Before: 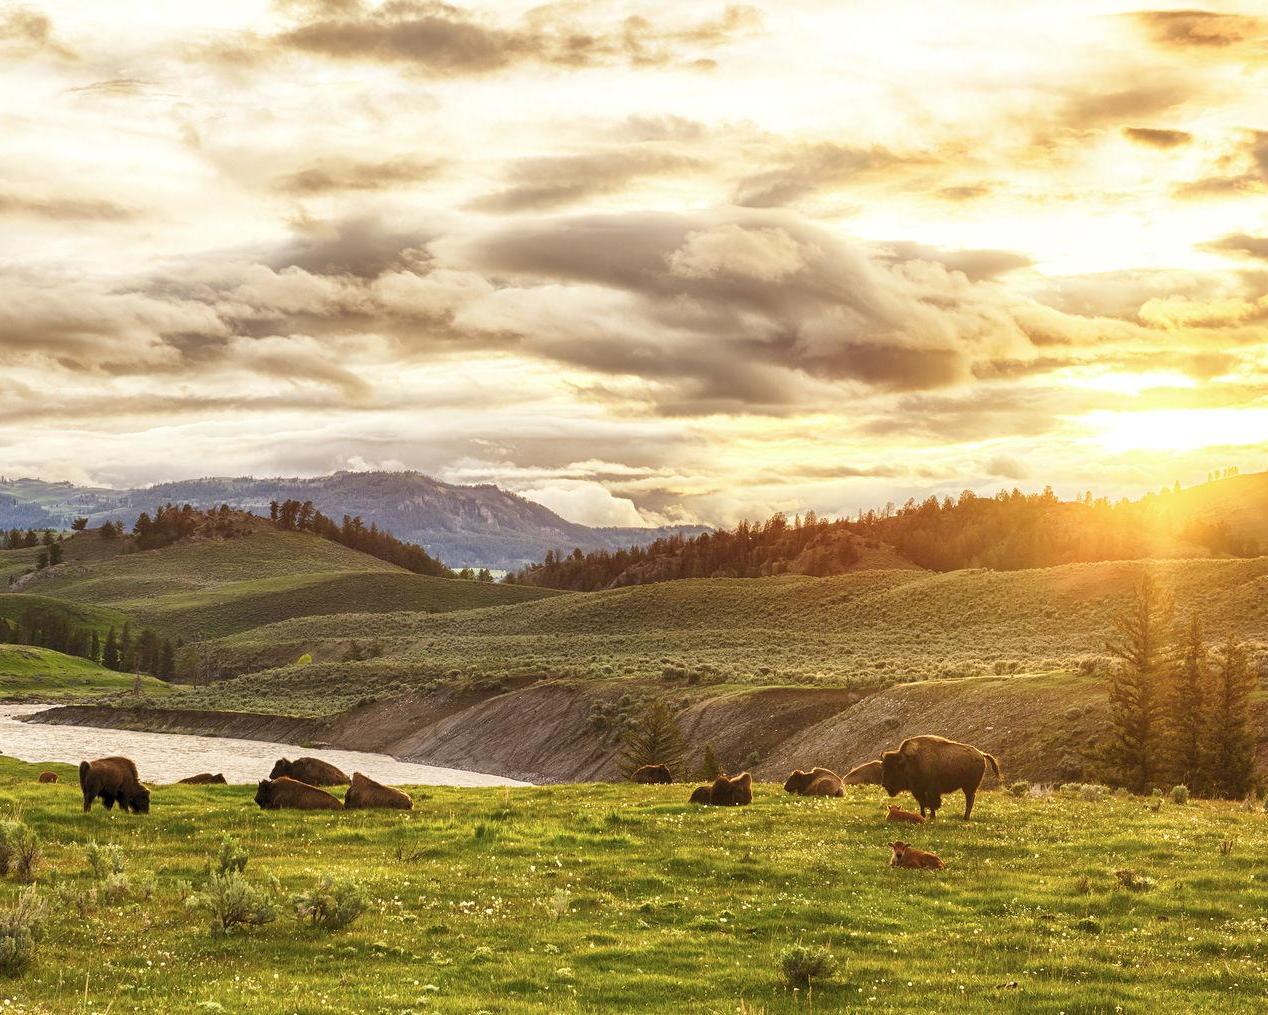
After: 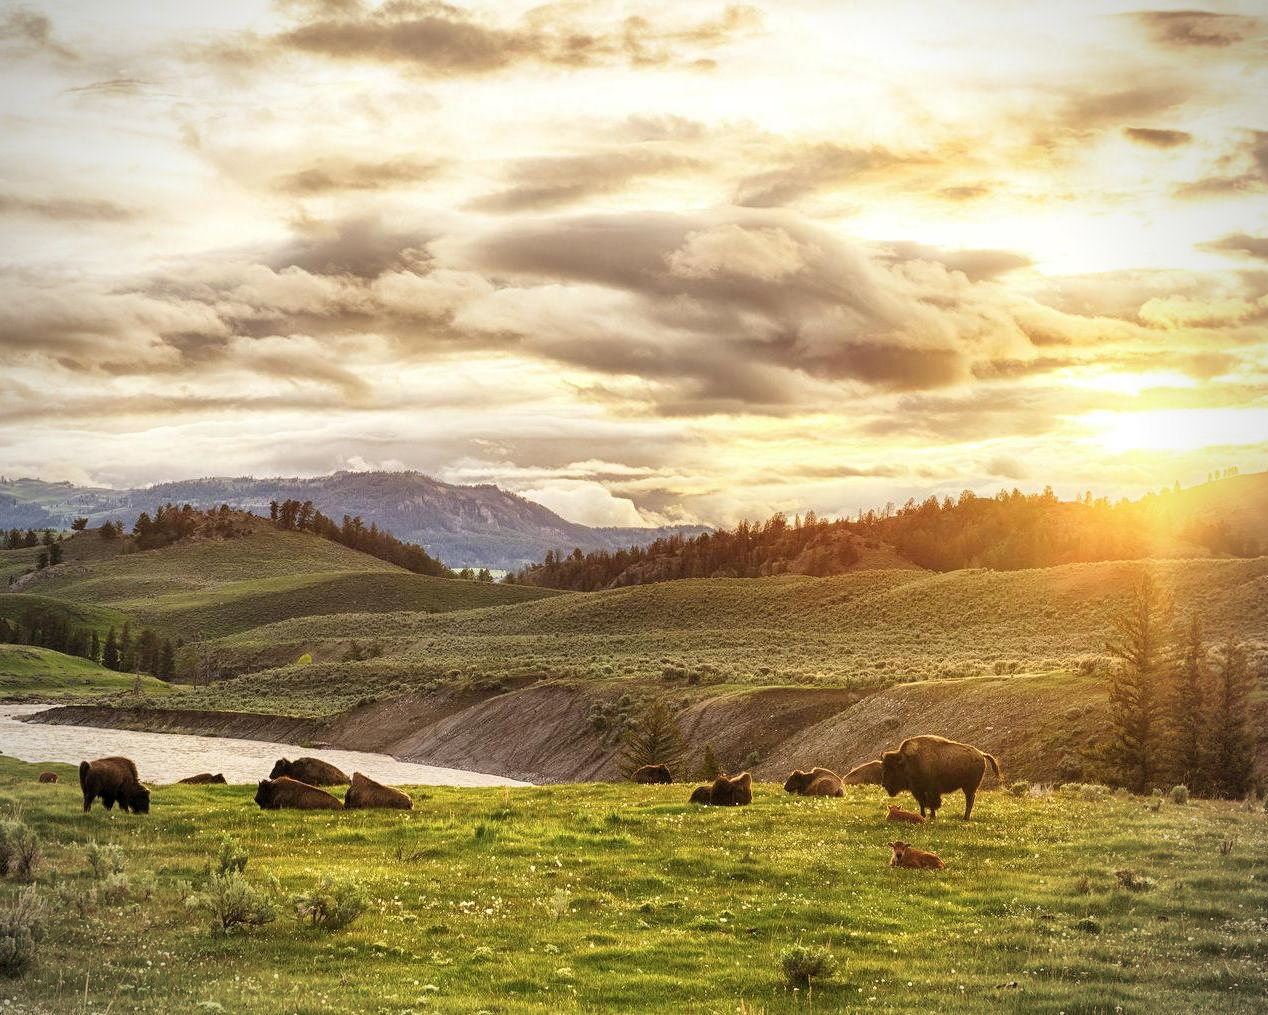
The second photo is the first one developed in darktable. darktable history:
vignetting: on, module defaults
rgb curve: curves: ch0 [(0, 0) (0.136, 0.078) (0.262, 0.245) (0.414, 0.42) (1, 1)], compensate middle gray true, preserve colors basic power
